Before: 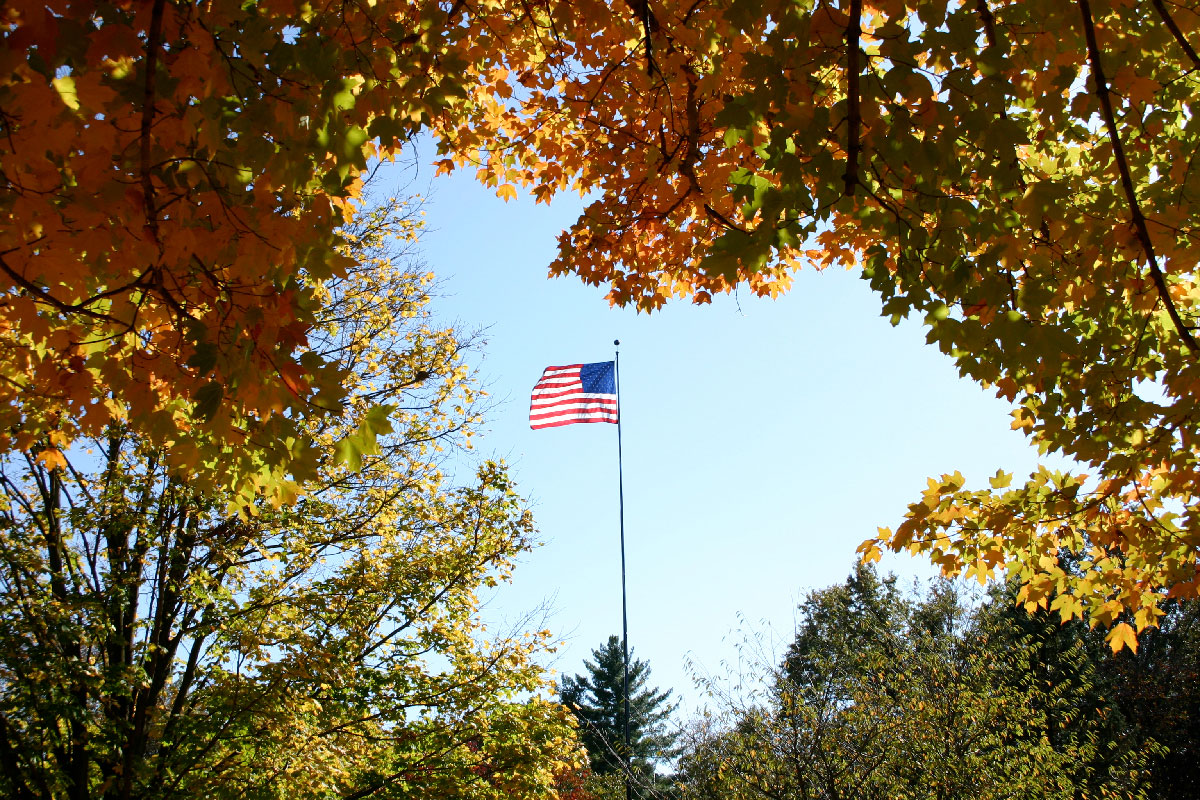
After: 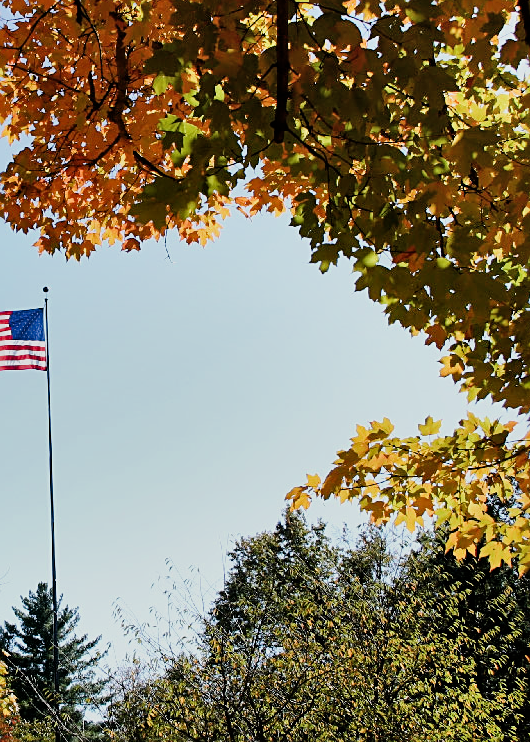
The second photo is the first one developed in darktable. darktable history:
exposure: exposure 0.3 EV, compensate highlight preservation false
sharpen: on, module defaults
crop: left 47.628%, top 6.643%, right 7.874%
filmic rgb: black relative exposure -7.65 EV, white relative exposure 4.56 EV, hardness 3.61, contrast 1.05
shadows and highlights: soften with gaussian
